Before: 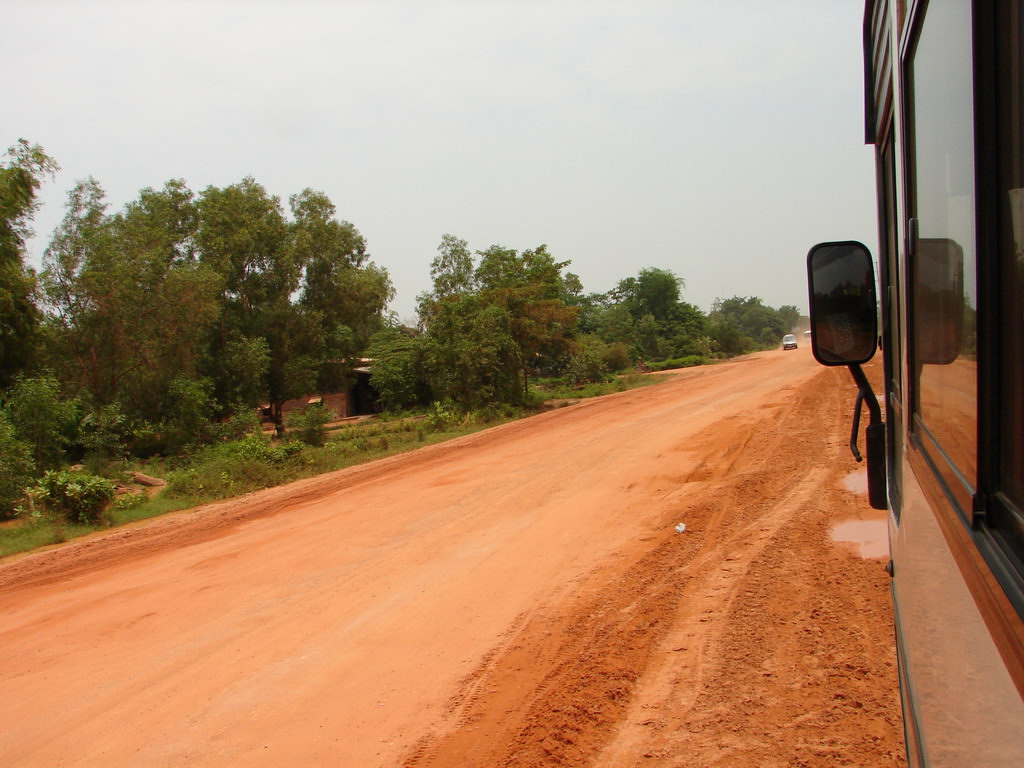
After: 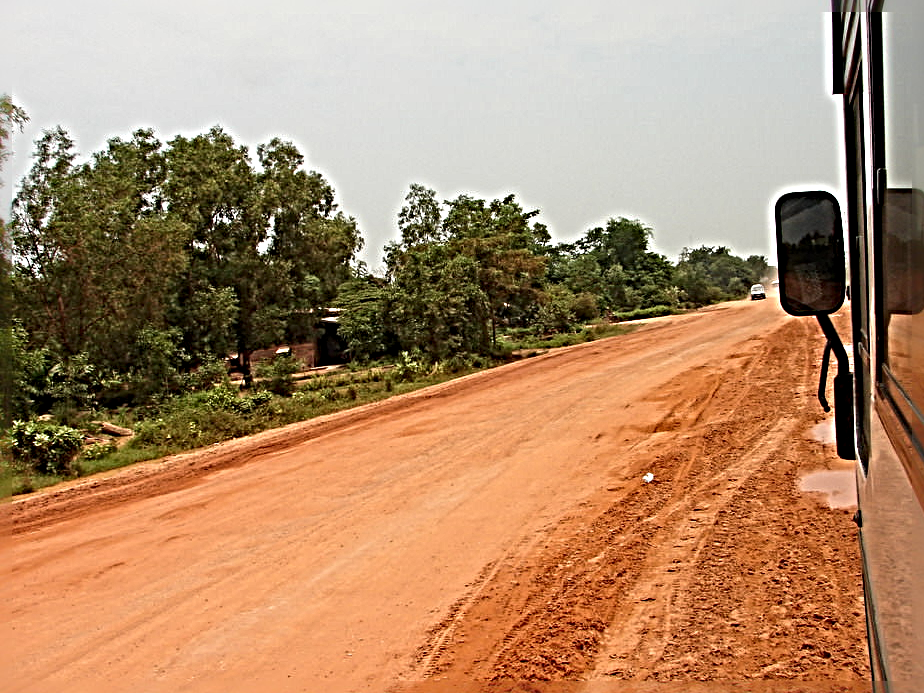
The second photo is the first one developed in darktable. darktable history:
sharpen: radius 6.278, amount 1.784, threshold 0.054
crop: left 3.192%, top 6.519%, right 6.559%, bottom 3.176%
